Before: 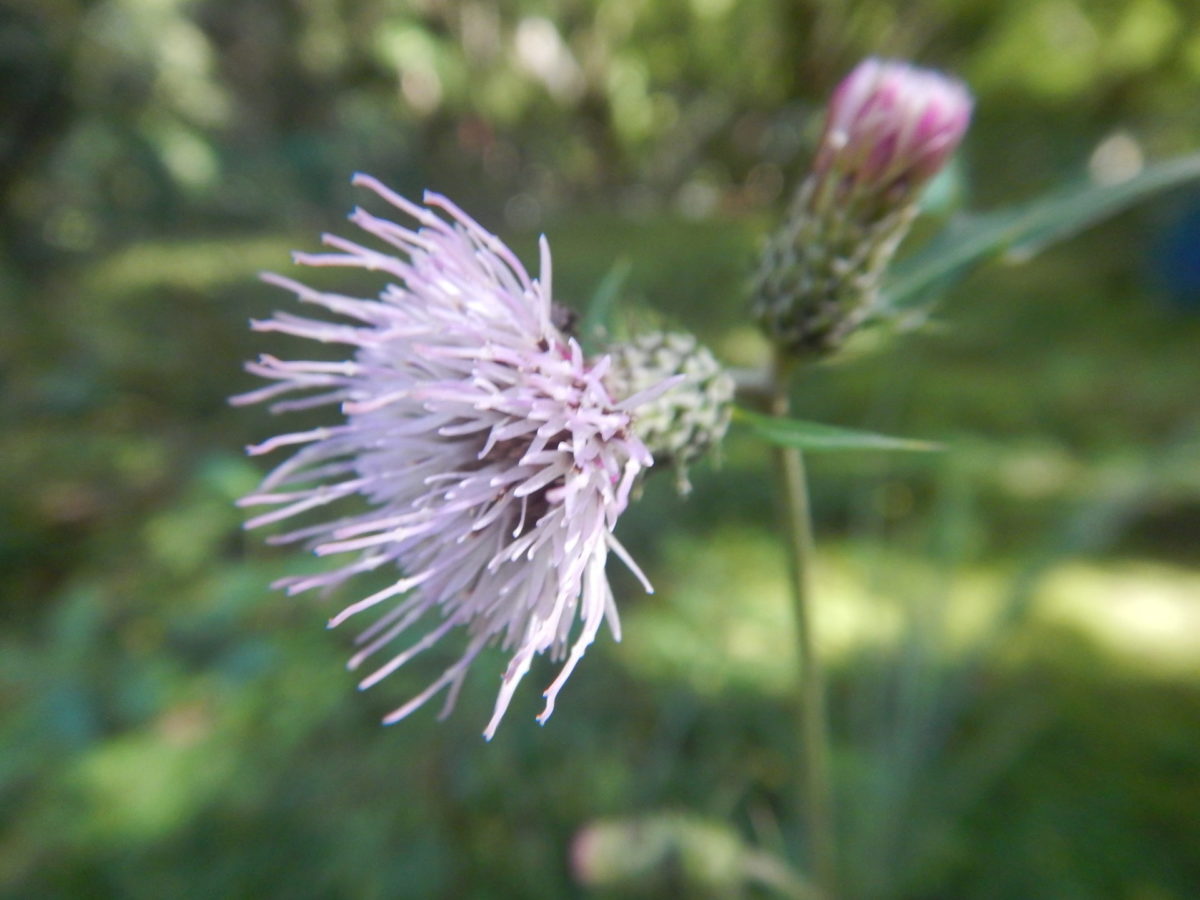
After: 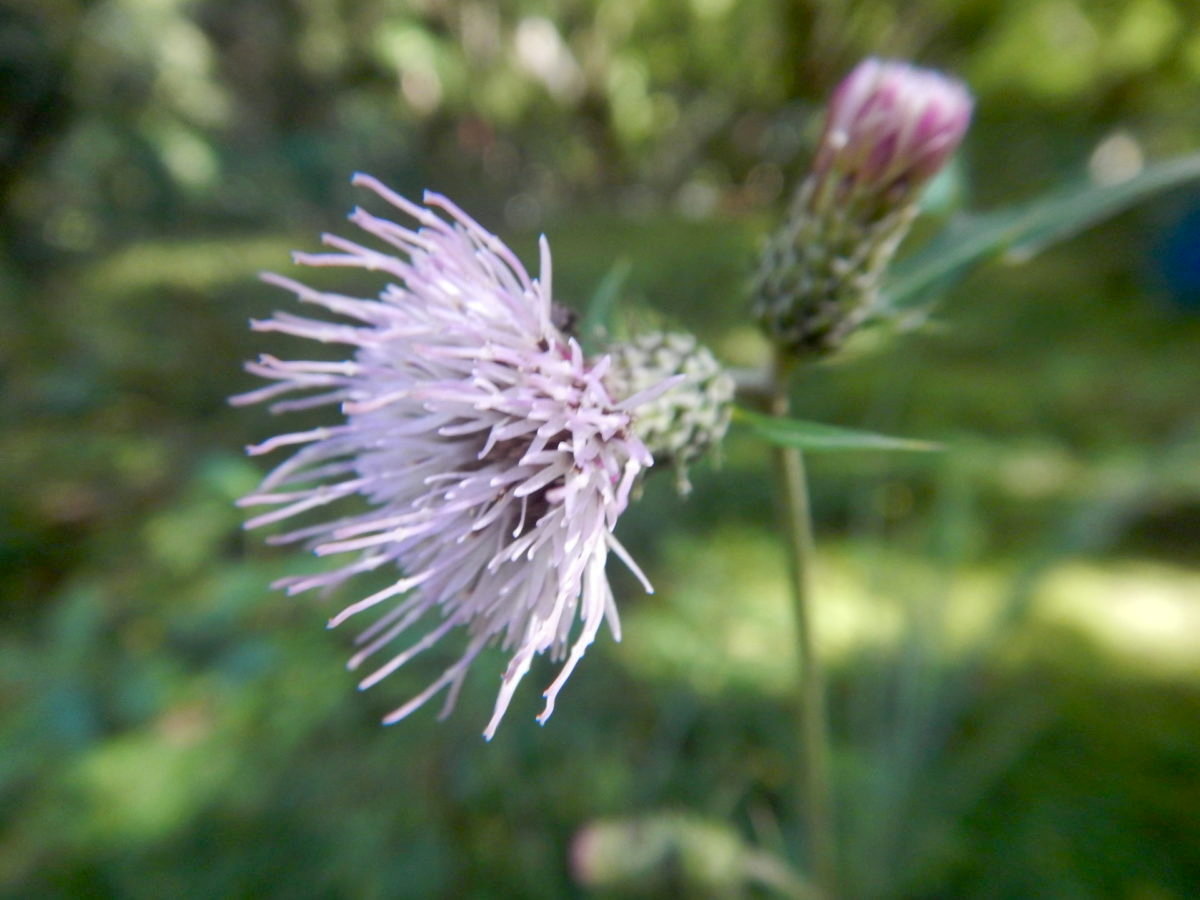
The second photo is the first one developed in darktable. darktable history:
color zones: curves: ch0 [(0.068, 0.464) (0.25, 0.5) (0.48, 0.508) (0.75, 0.536) (0.886, 0.476) (0.967, 0.456)]; ch1 [(0.066, 0.456) (0.25, 0.5) (0.616, 0.508) (0.746, 0.56) (0.934, 0.444)]
exposure: black level correction 0.011, compensate highlight preservation false
